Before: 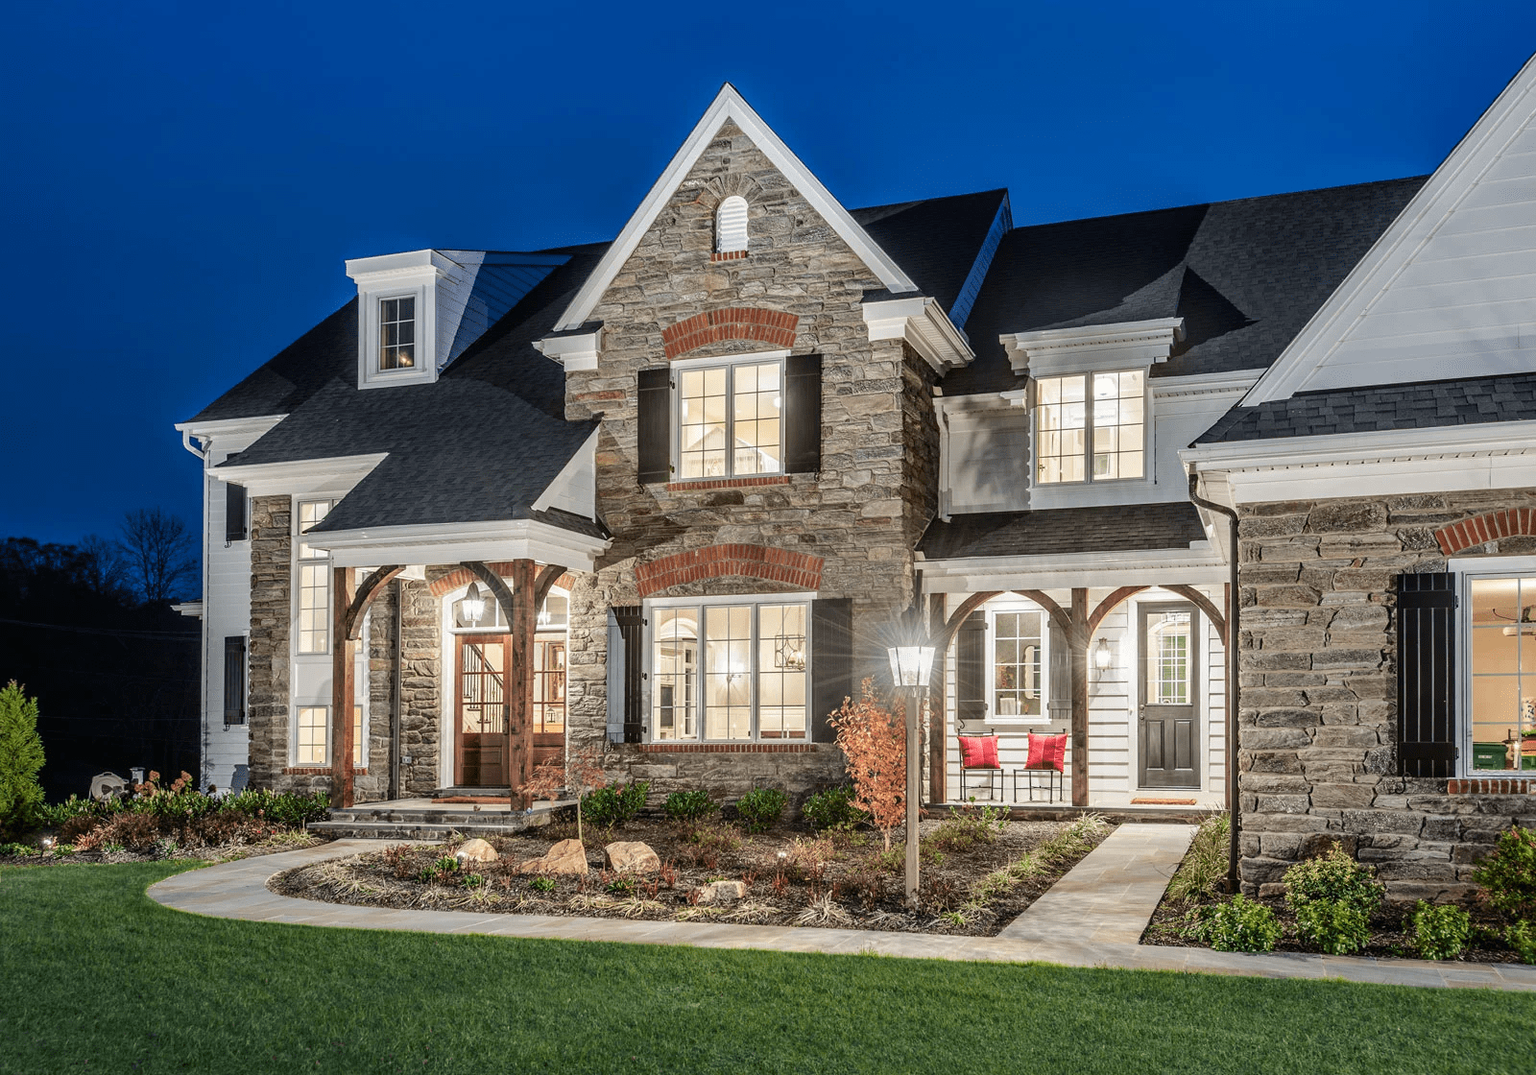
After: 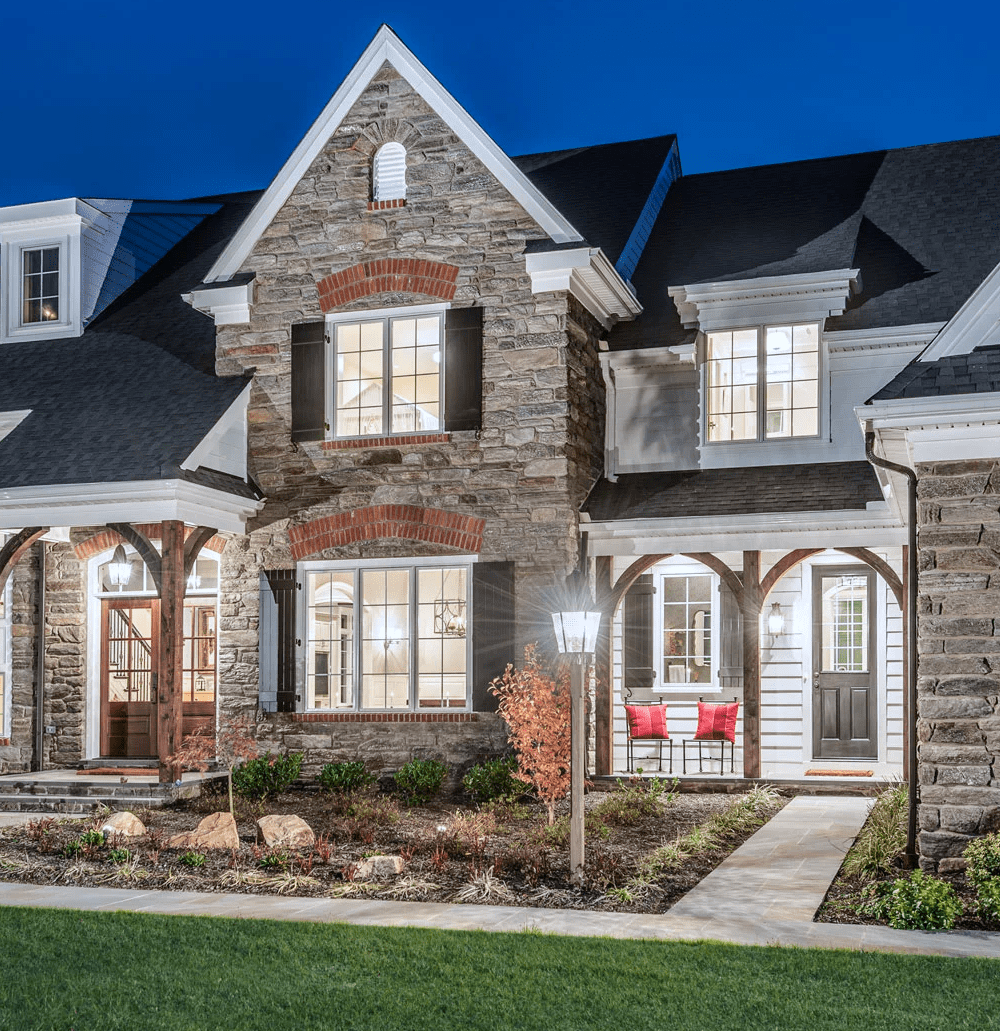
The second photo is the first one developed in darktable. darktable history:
crop and rotate: left 23.371%, top 5.624%, right 14.079%, bottom 2.249%
color correction: highlights a* -0.701, highlights b* -9.18
